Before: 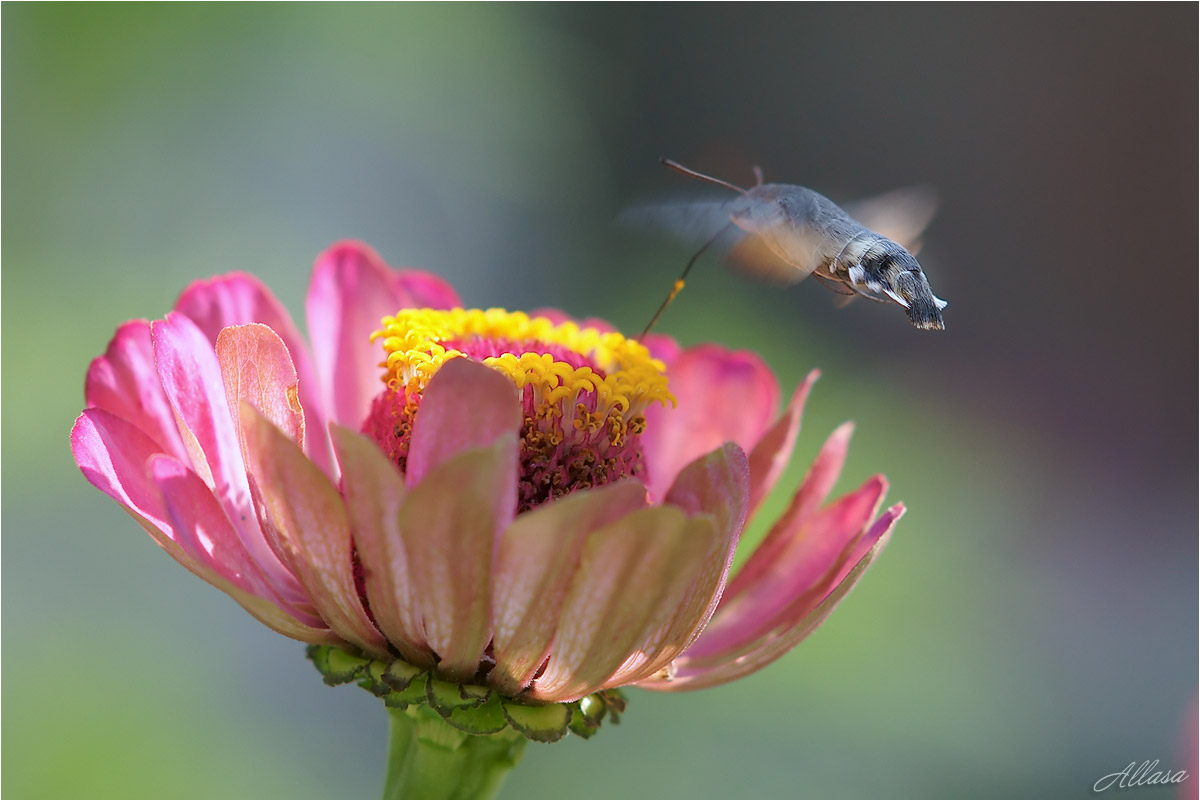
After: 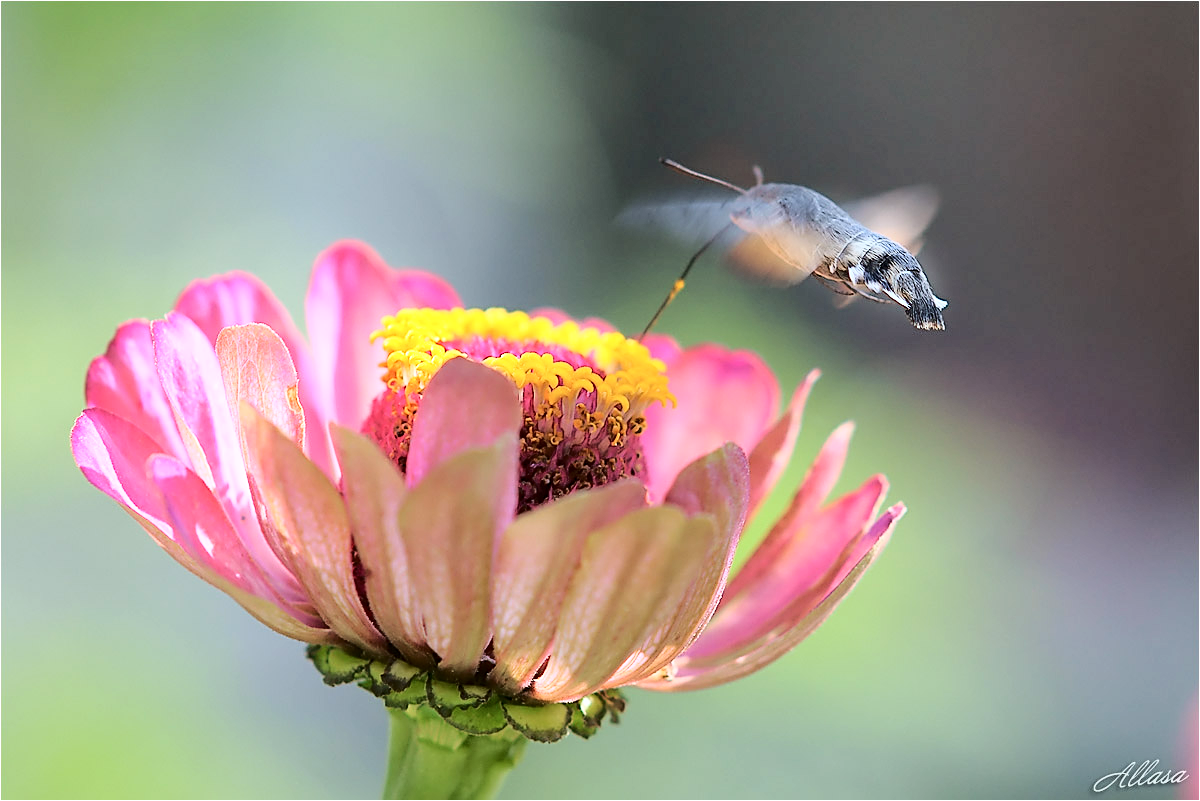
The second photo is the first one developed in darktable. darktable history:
tone curve: curves: ch0 [(0, 0) (0.08, 0.056) (0.4, 0.4) (0.6, 0.612) (0.92, 0.924) (1, 1)], color space Lab, independent channels, preserve colors none
sharpen: on, module defaults
contrast brightness saturation: contrast 0.008, saturation -0.061
base curve: curves: ch0 [(0, 0) (0.028, 0.03) (0.121, 0.232) (0.46, 0.748) (0.859, 0.968) (1, 1)]
